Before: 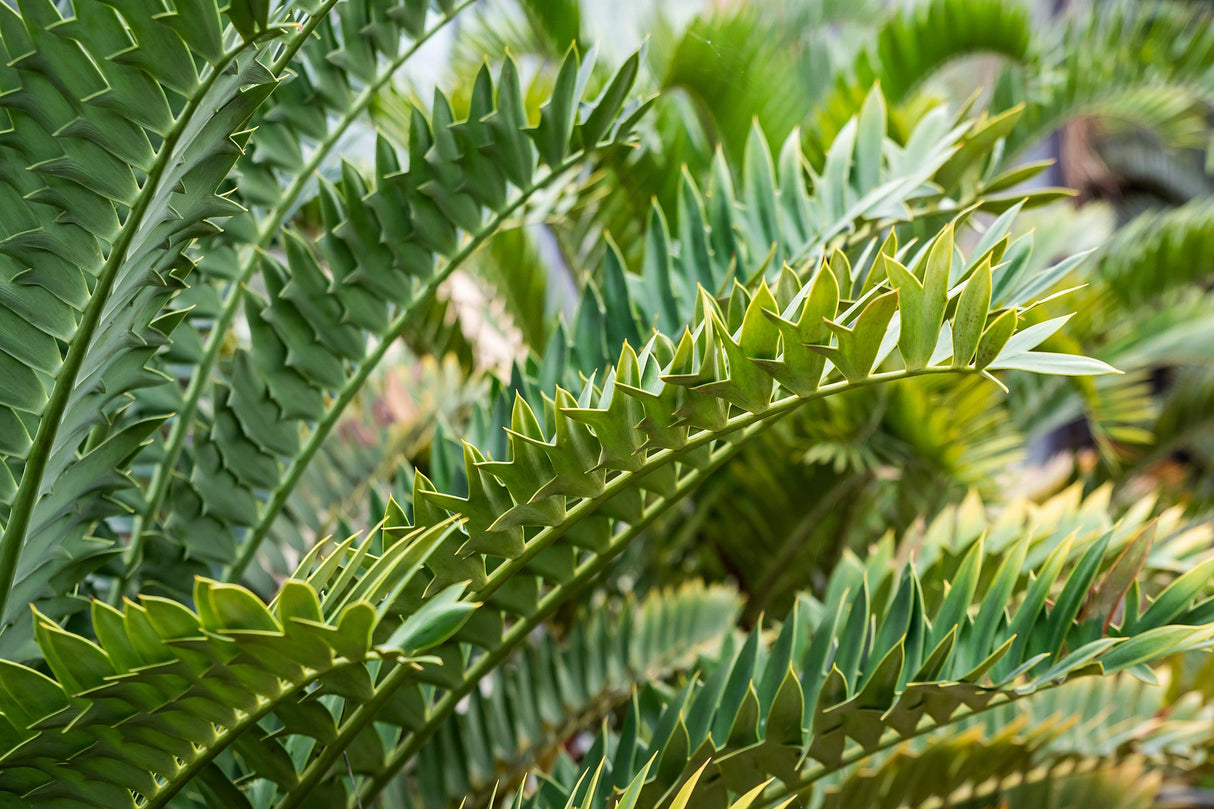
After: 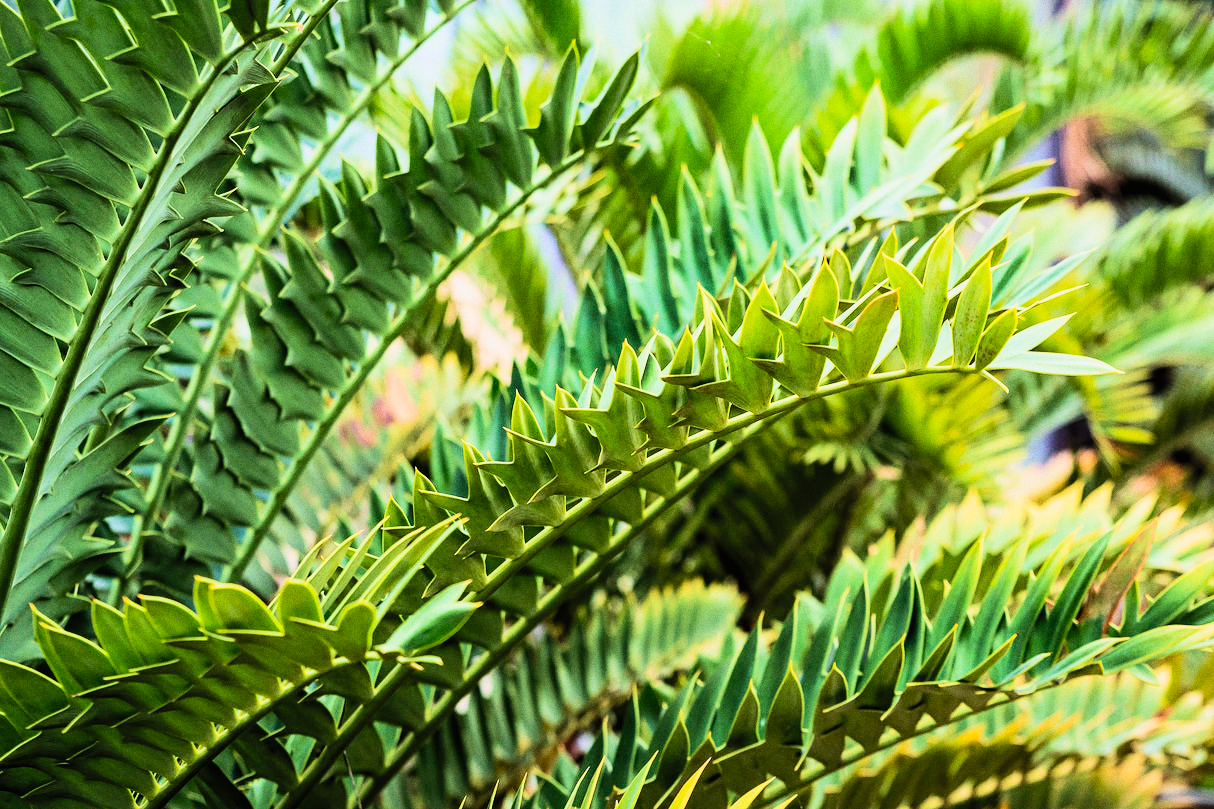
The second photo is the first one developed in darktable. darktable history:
contrast brightness saturation: contrast 0.24, brightness 0.26, saturation 0.39
velvia: strength 45%
grain: coarseness 0.09 ISO
filmic rgb: black relative exposure -5 EV, hardness 2.88, contrast 1.3
